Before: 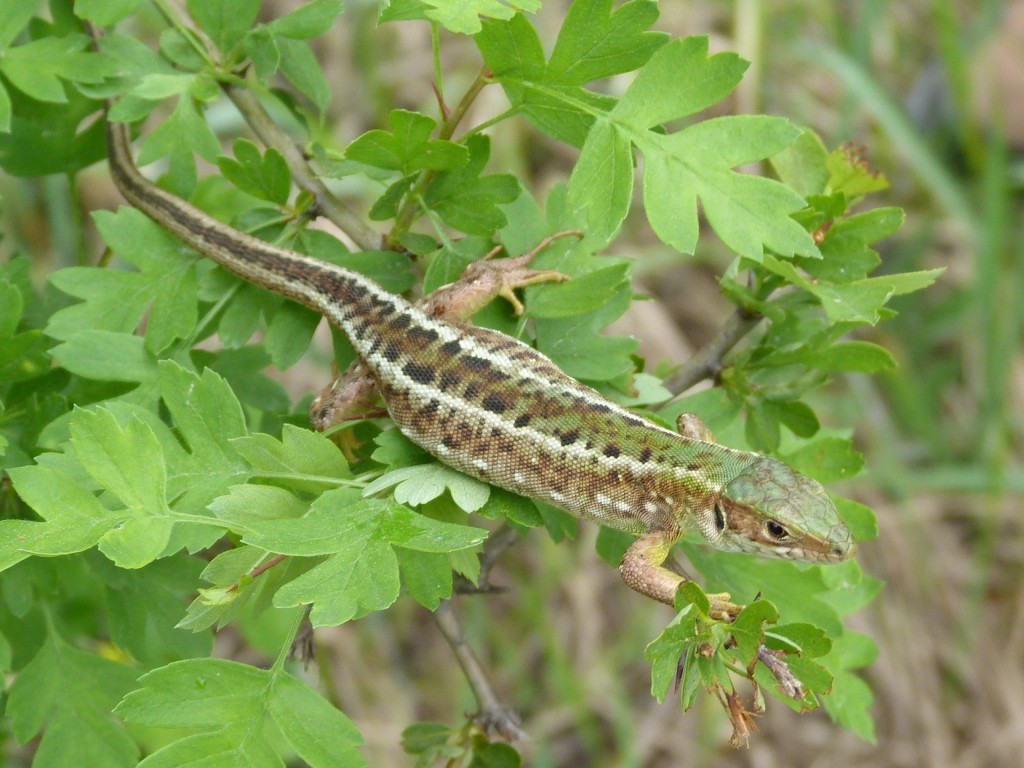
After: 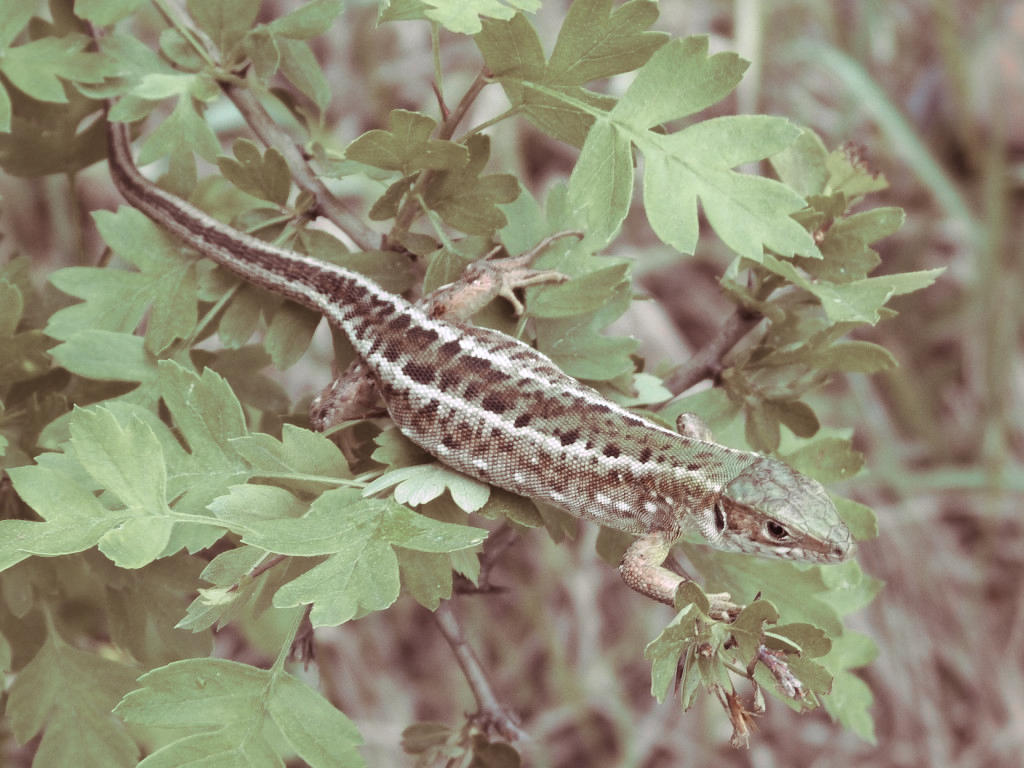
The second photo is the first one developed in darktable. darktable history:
split-toning: highlights › hue 298.8°, highlights › saturation 0.73, compress 41.76%
white balance: red 0.984, blue 1.059
color zones: curves: ch1 [(0, 0.708) (0.088, 0.648) (0.245, 0.187) (0.429, 0.326) (0.571, 0.498) (0.714, 0.5) (0.857, 0.5) (1, 0.708)]
local contrast: mode bilateral grid, contrast 20, coarseness 50, detail 120%, midtone range 0.2
